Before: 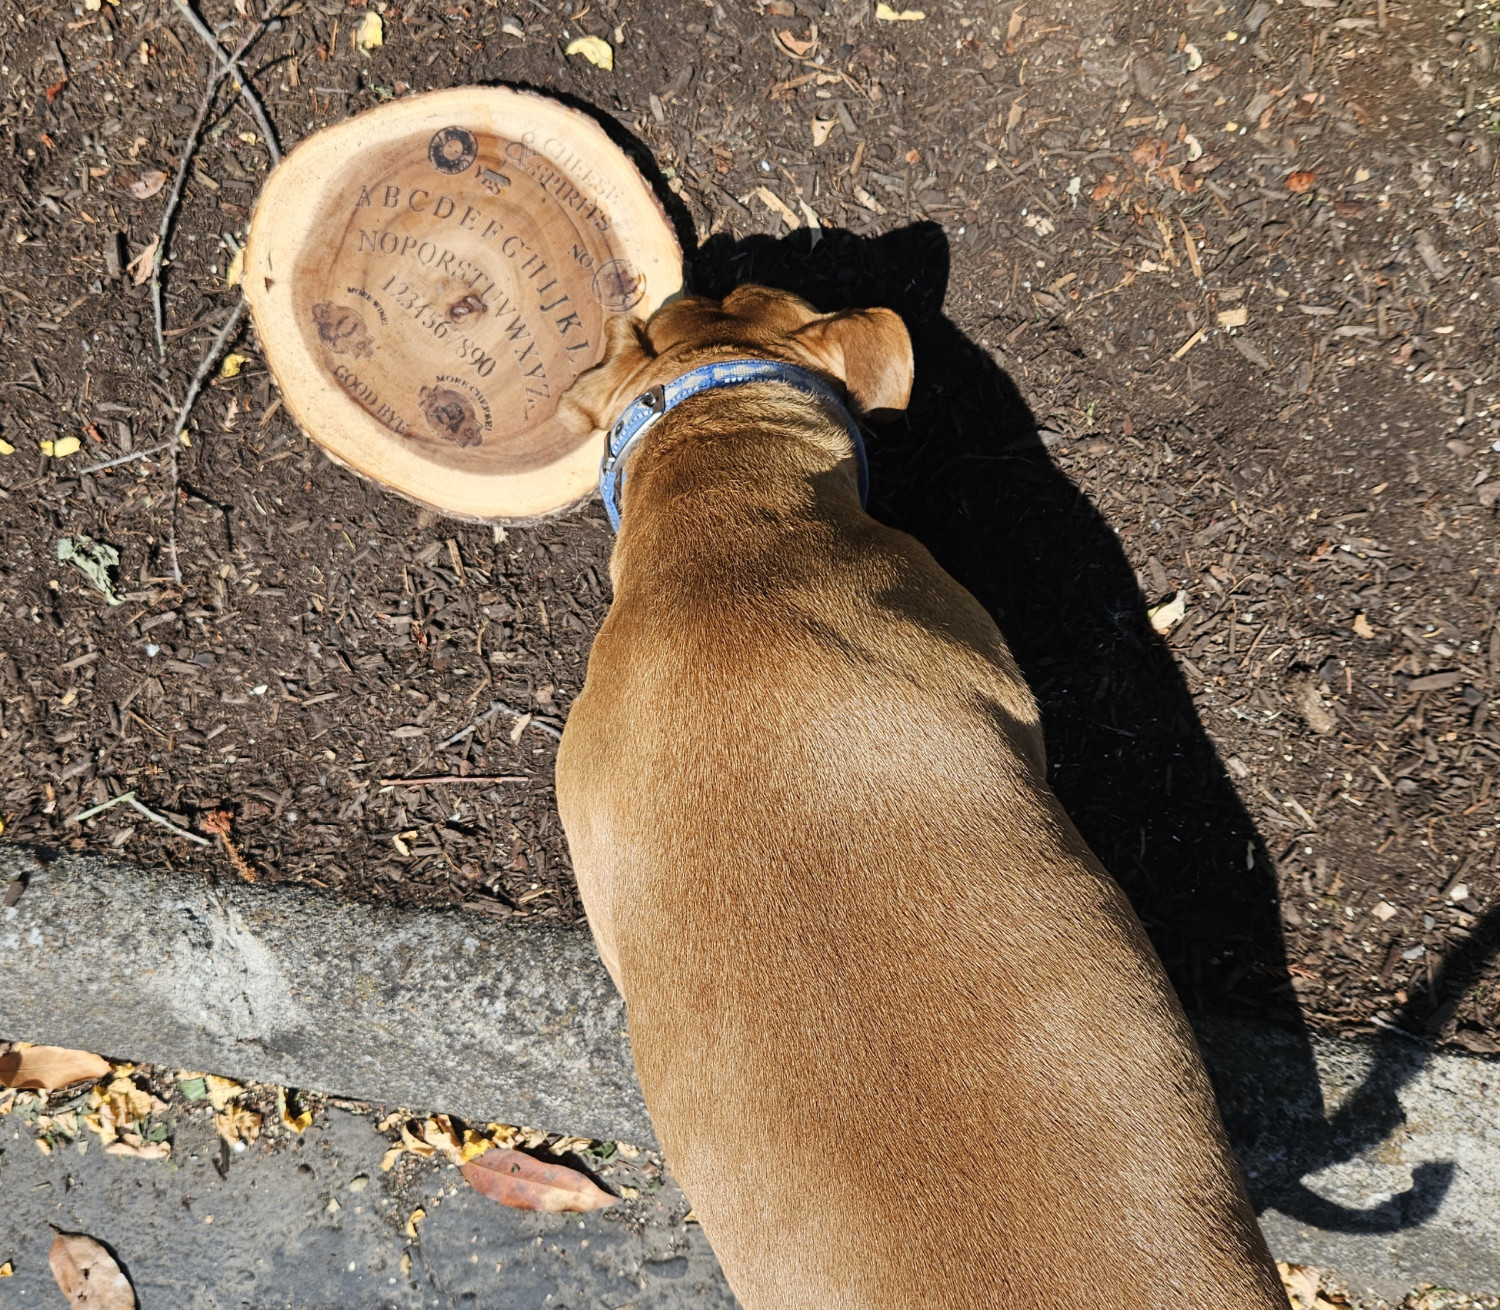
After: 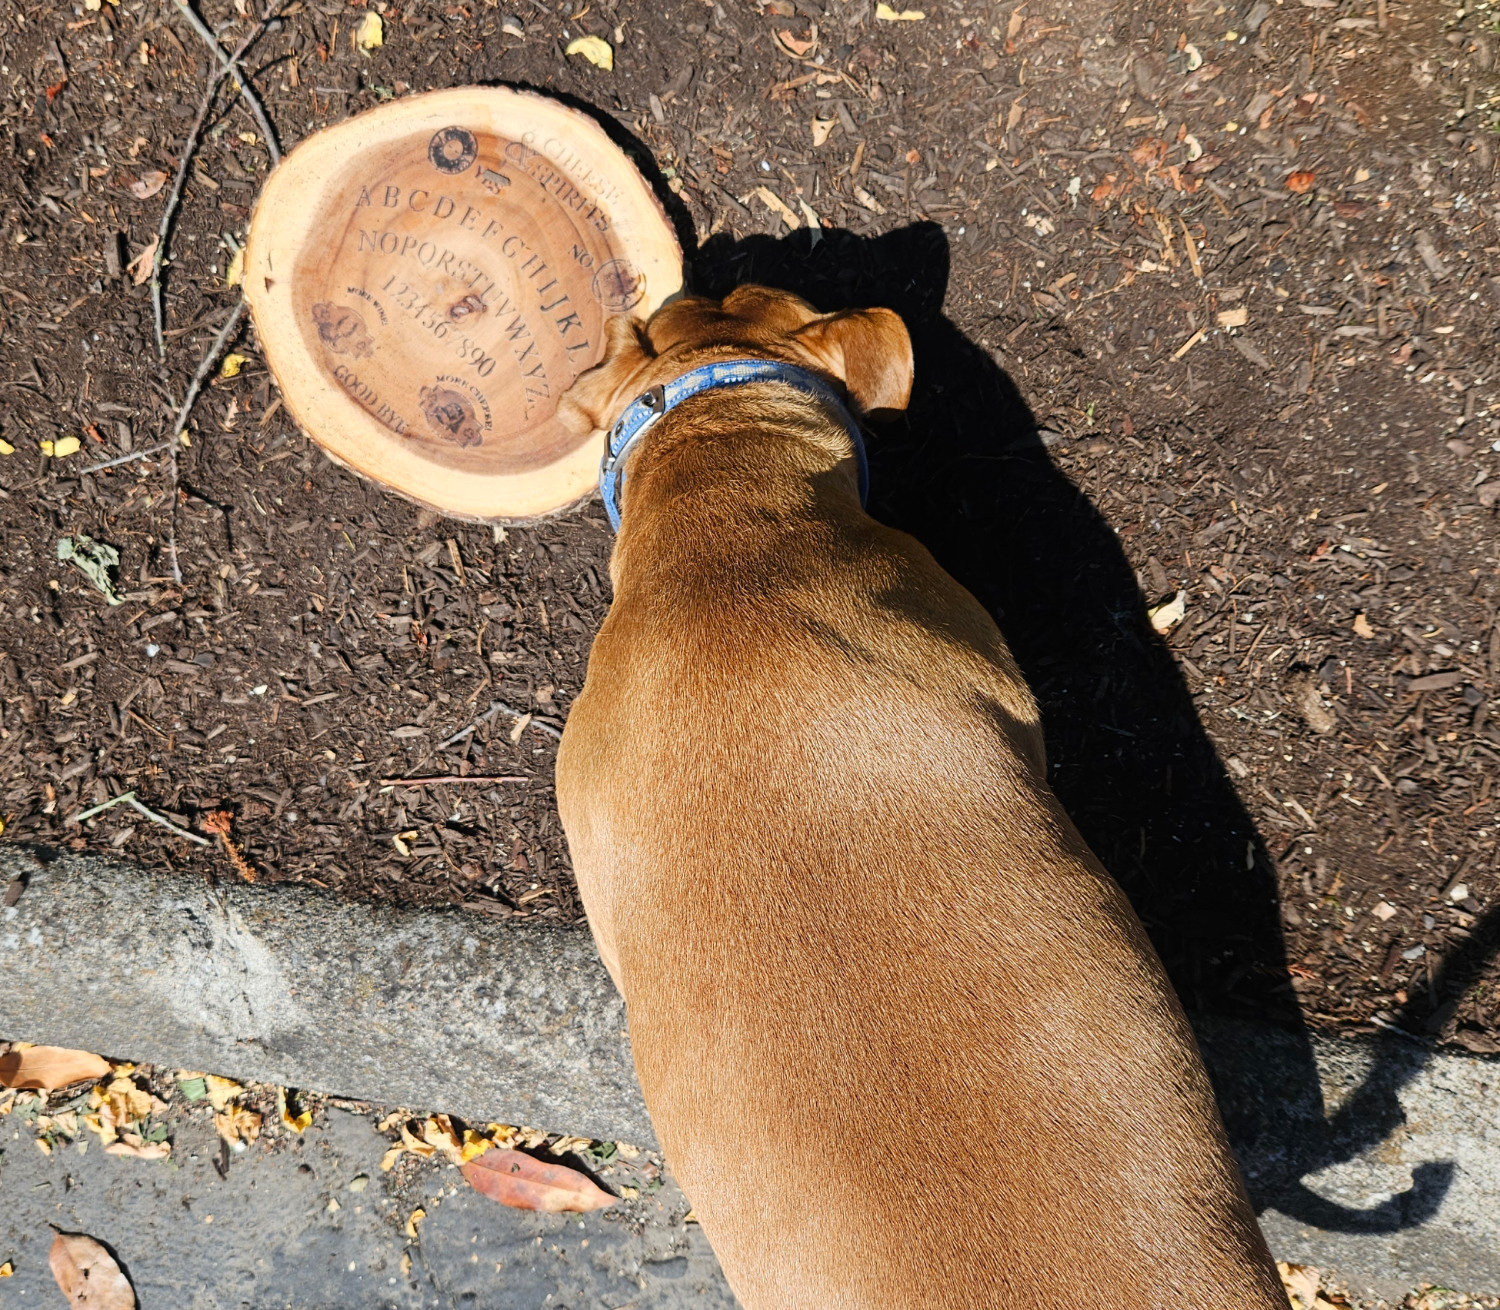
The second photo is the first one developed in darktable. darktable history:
shadows and highlights: shadows -54.3, highlights 86.09, soften with gaussian
base curve: exposure shift 0, preserve colors none
